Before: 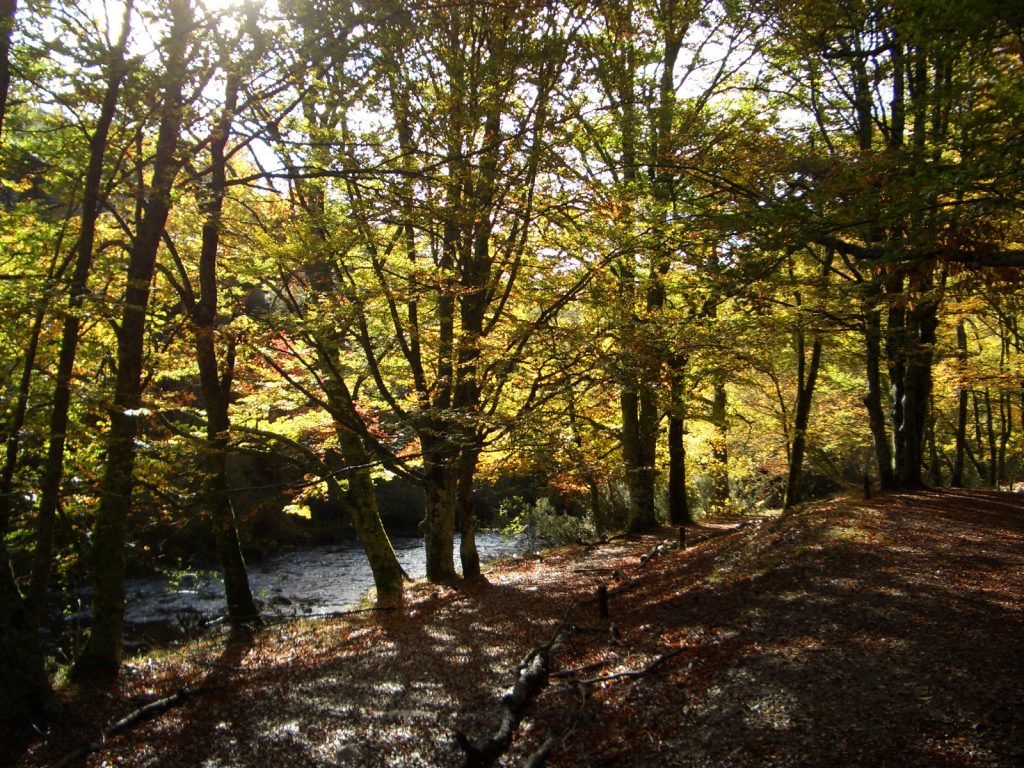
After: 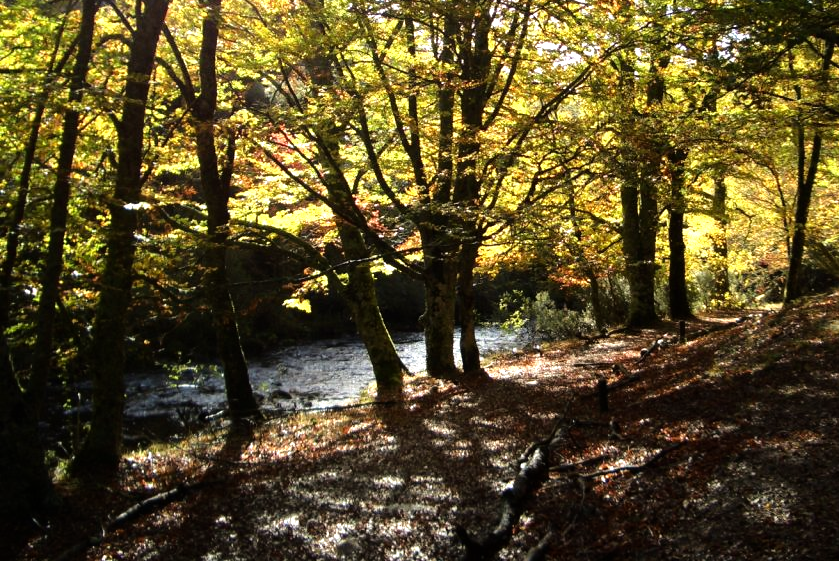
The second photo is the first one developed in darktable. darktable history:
crop: top 26.84%, right 18.012%
tone equalizer: -8 EV -0.782 EV, -7 EV -0.668 EV, -6 EV -0.572 EV, -5 EV -0.421 EV, -3 EV 0.397 EV, -2 EV 0.6 EV, -1 EV 0.676 EV, +0 EV 0.769 EV
